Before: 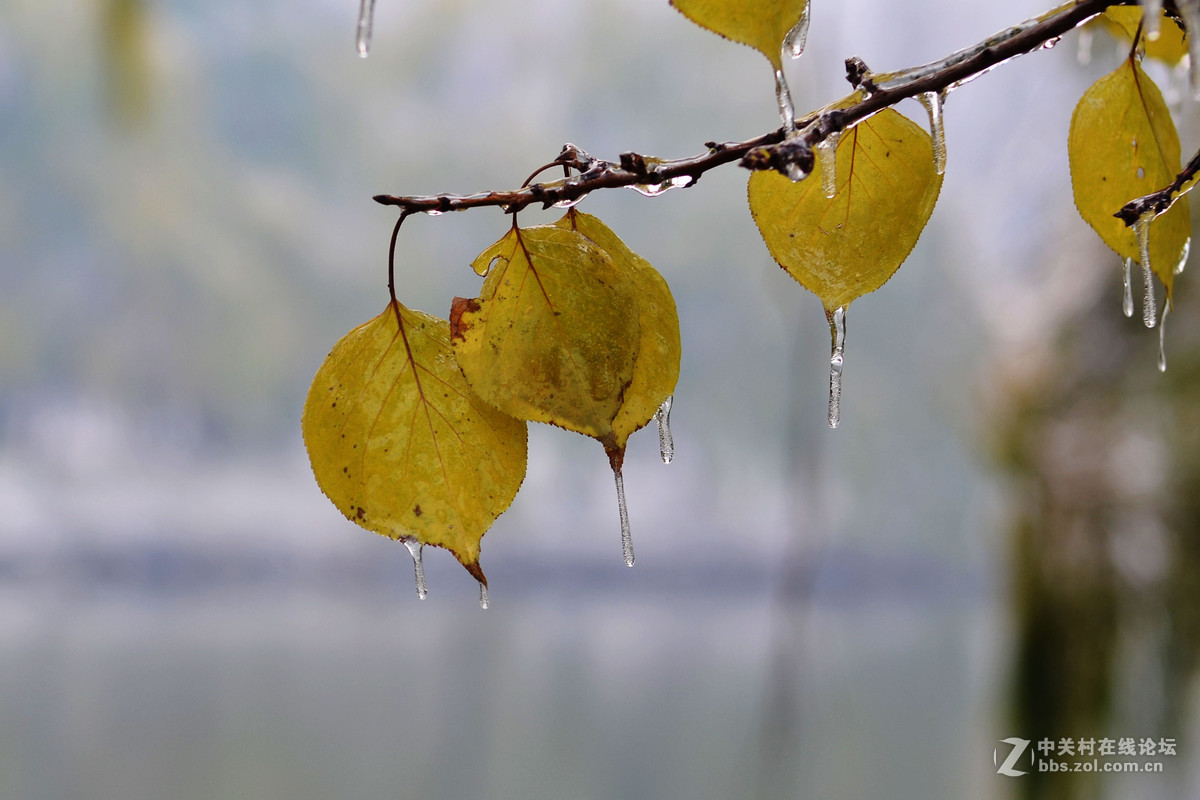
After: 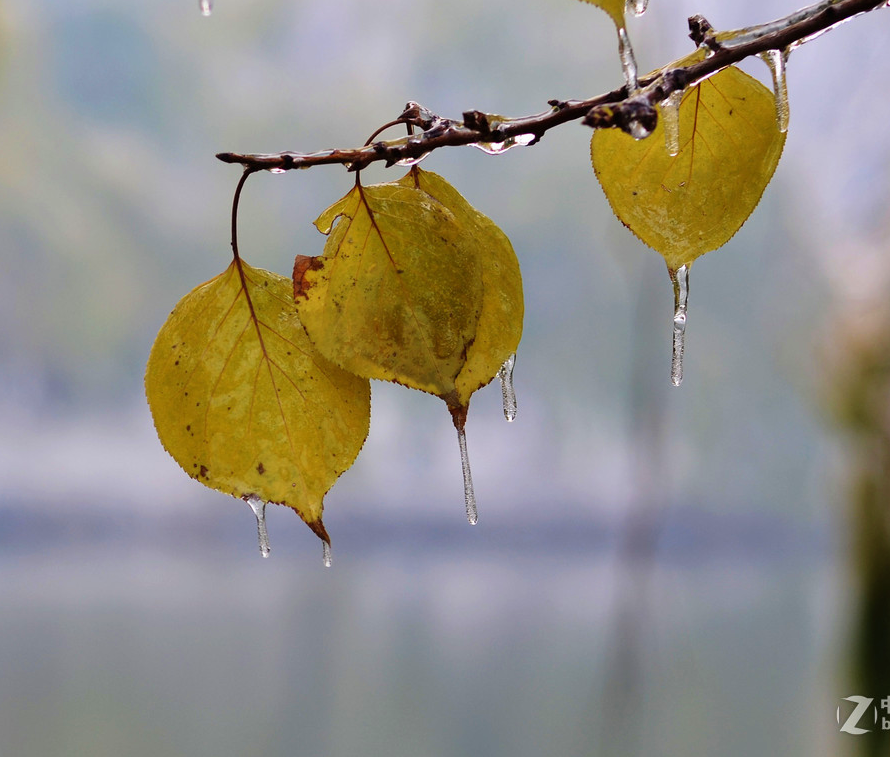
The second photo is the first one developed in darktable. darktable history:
crop and rotate: left 13.15%, top 5.251%, right 12.609%
velvia: on, module defaults
